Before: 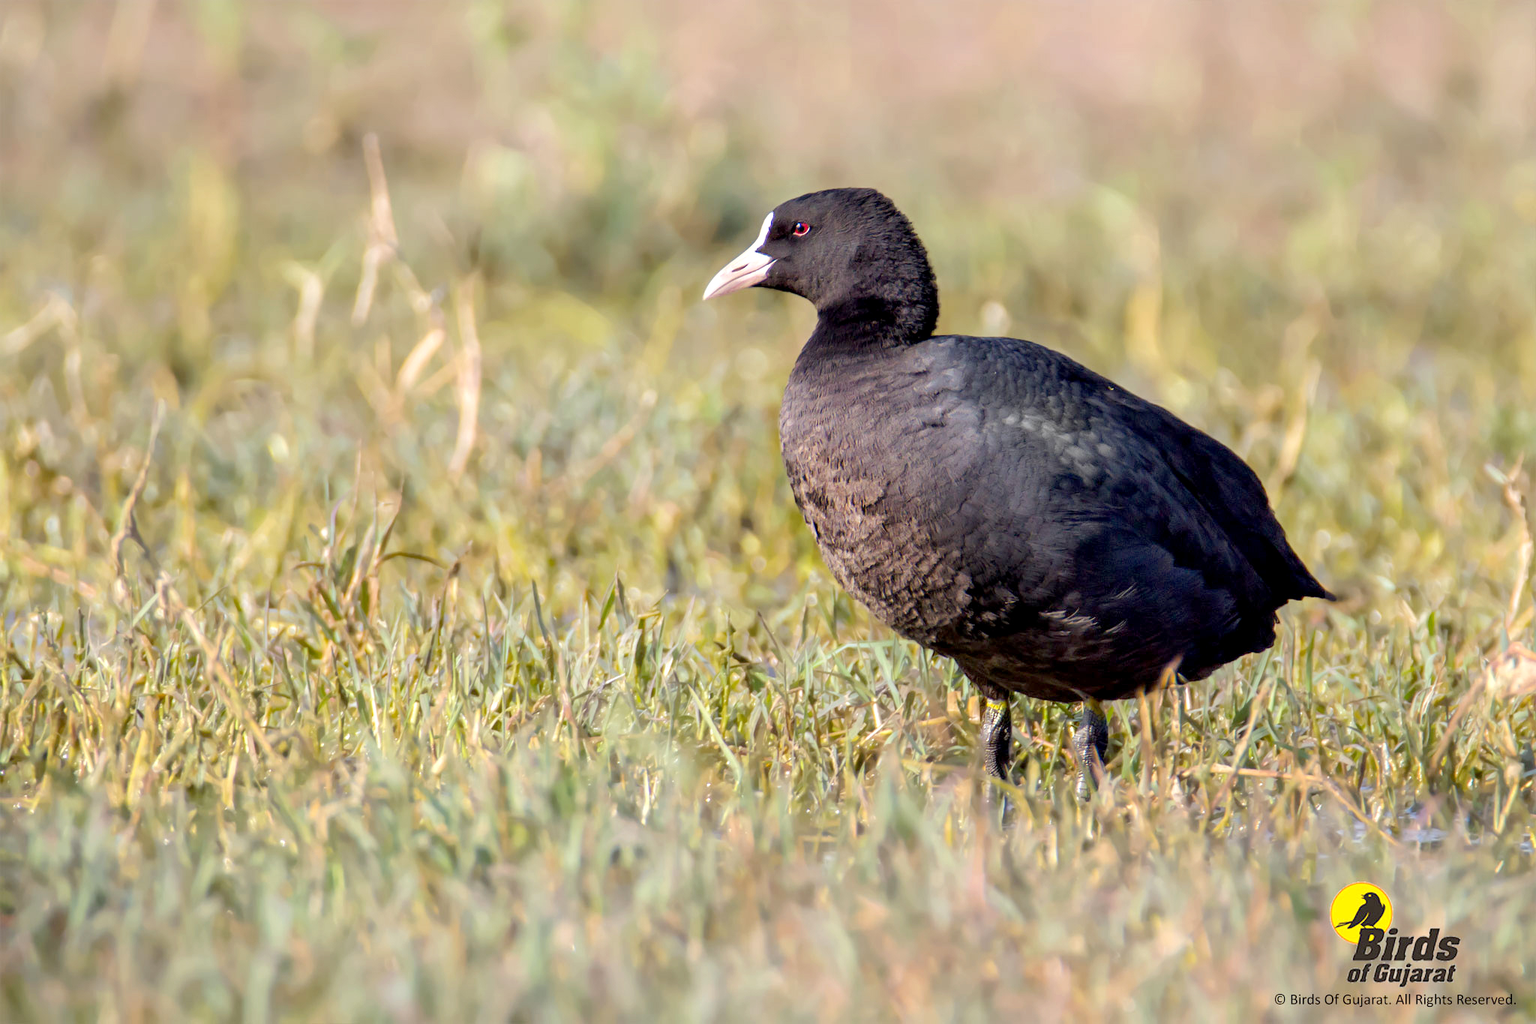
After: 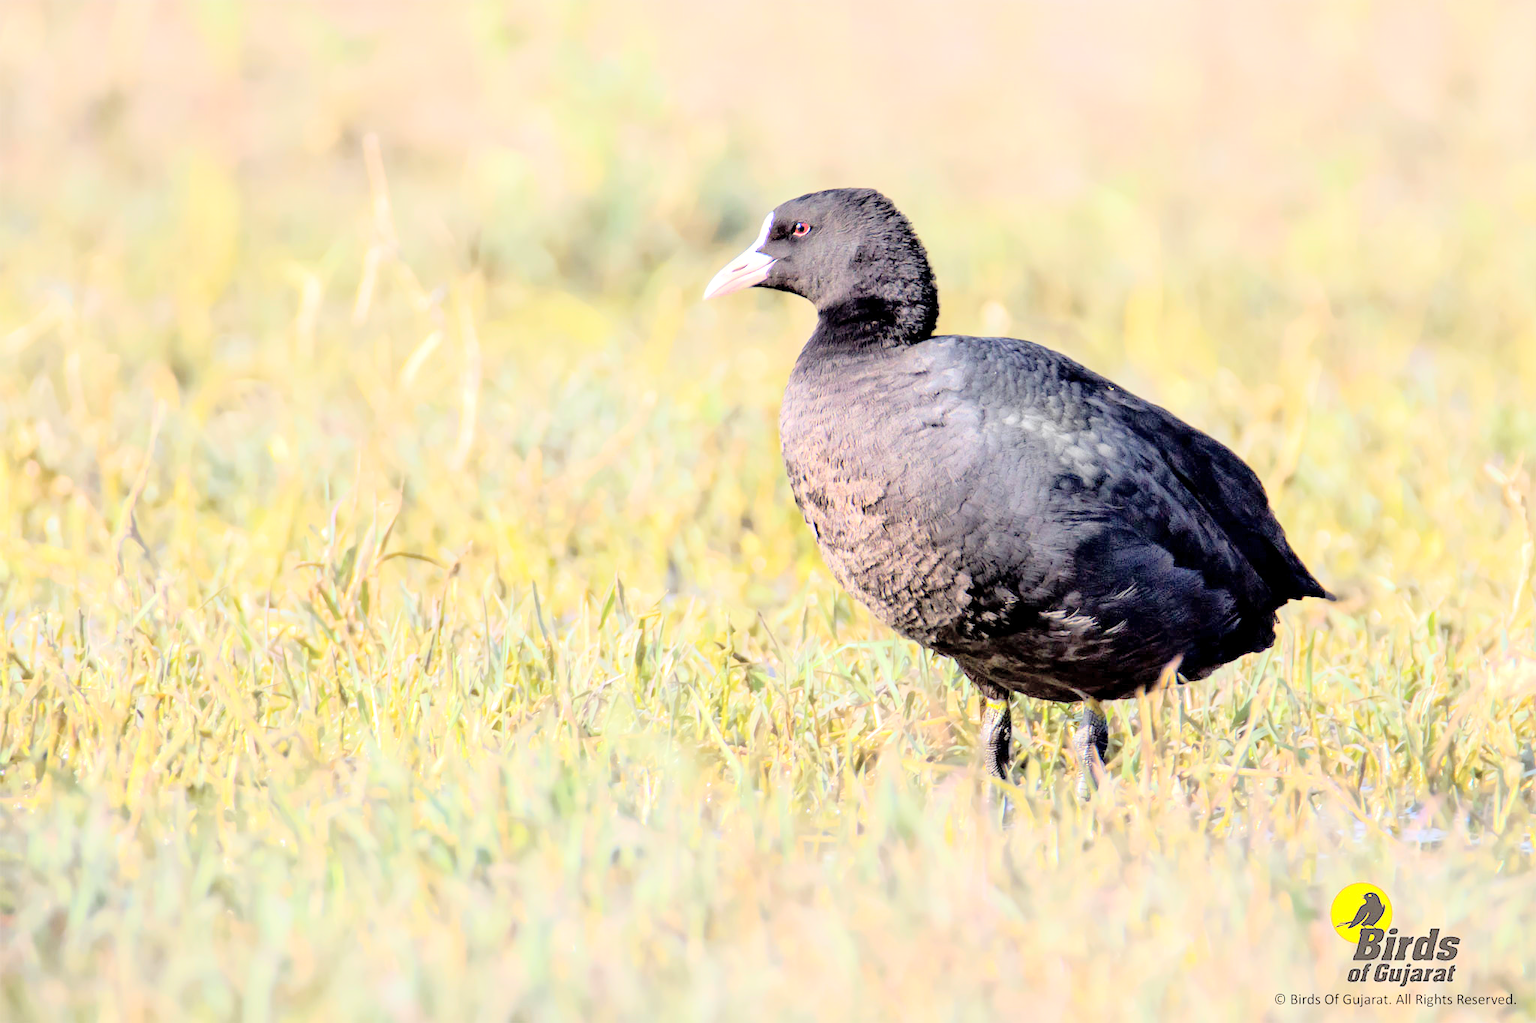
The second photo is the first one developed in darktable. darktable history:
exposure: exposure 0.2 EV, compensate highlight preservation false
tone curve: curves: ch0 [(0, 0) (0.169, 0.367) (0.635, 0.859) (1, 1)], color space Lab, independent channels, preserve colors none
